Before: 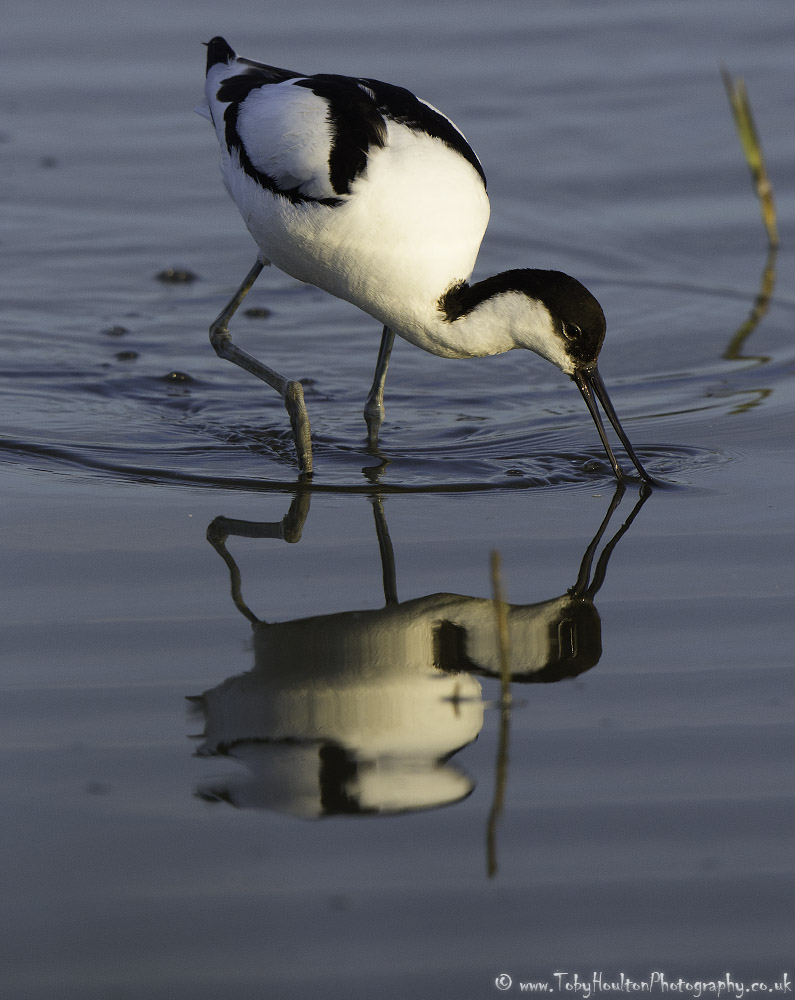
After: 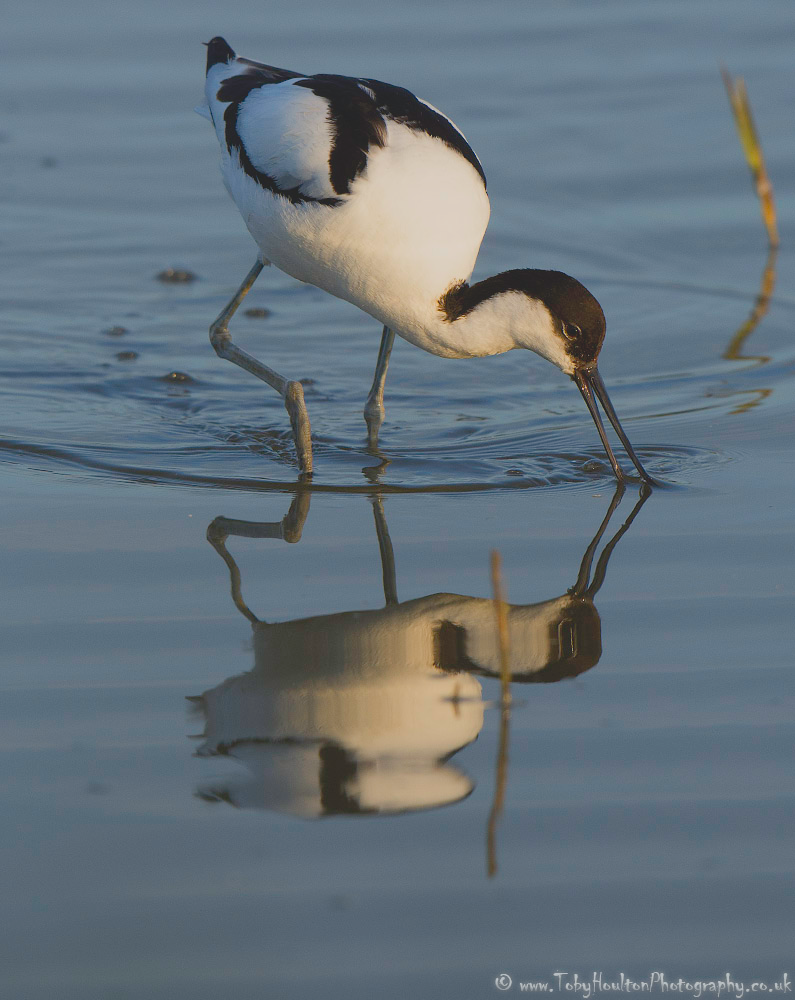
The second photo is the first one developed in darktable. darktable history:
contrast brightness saturation: contrast -0.28
